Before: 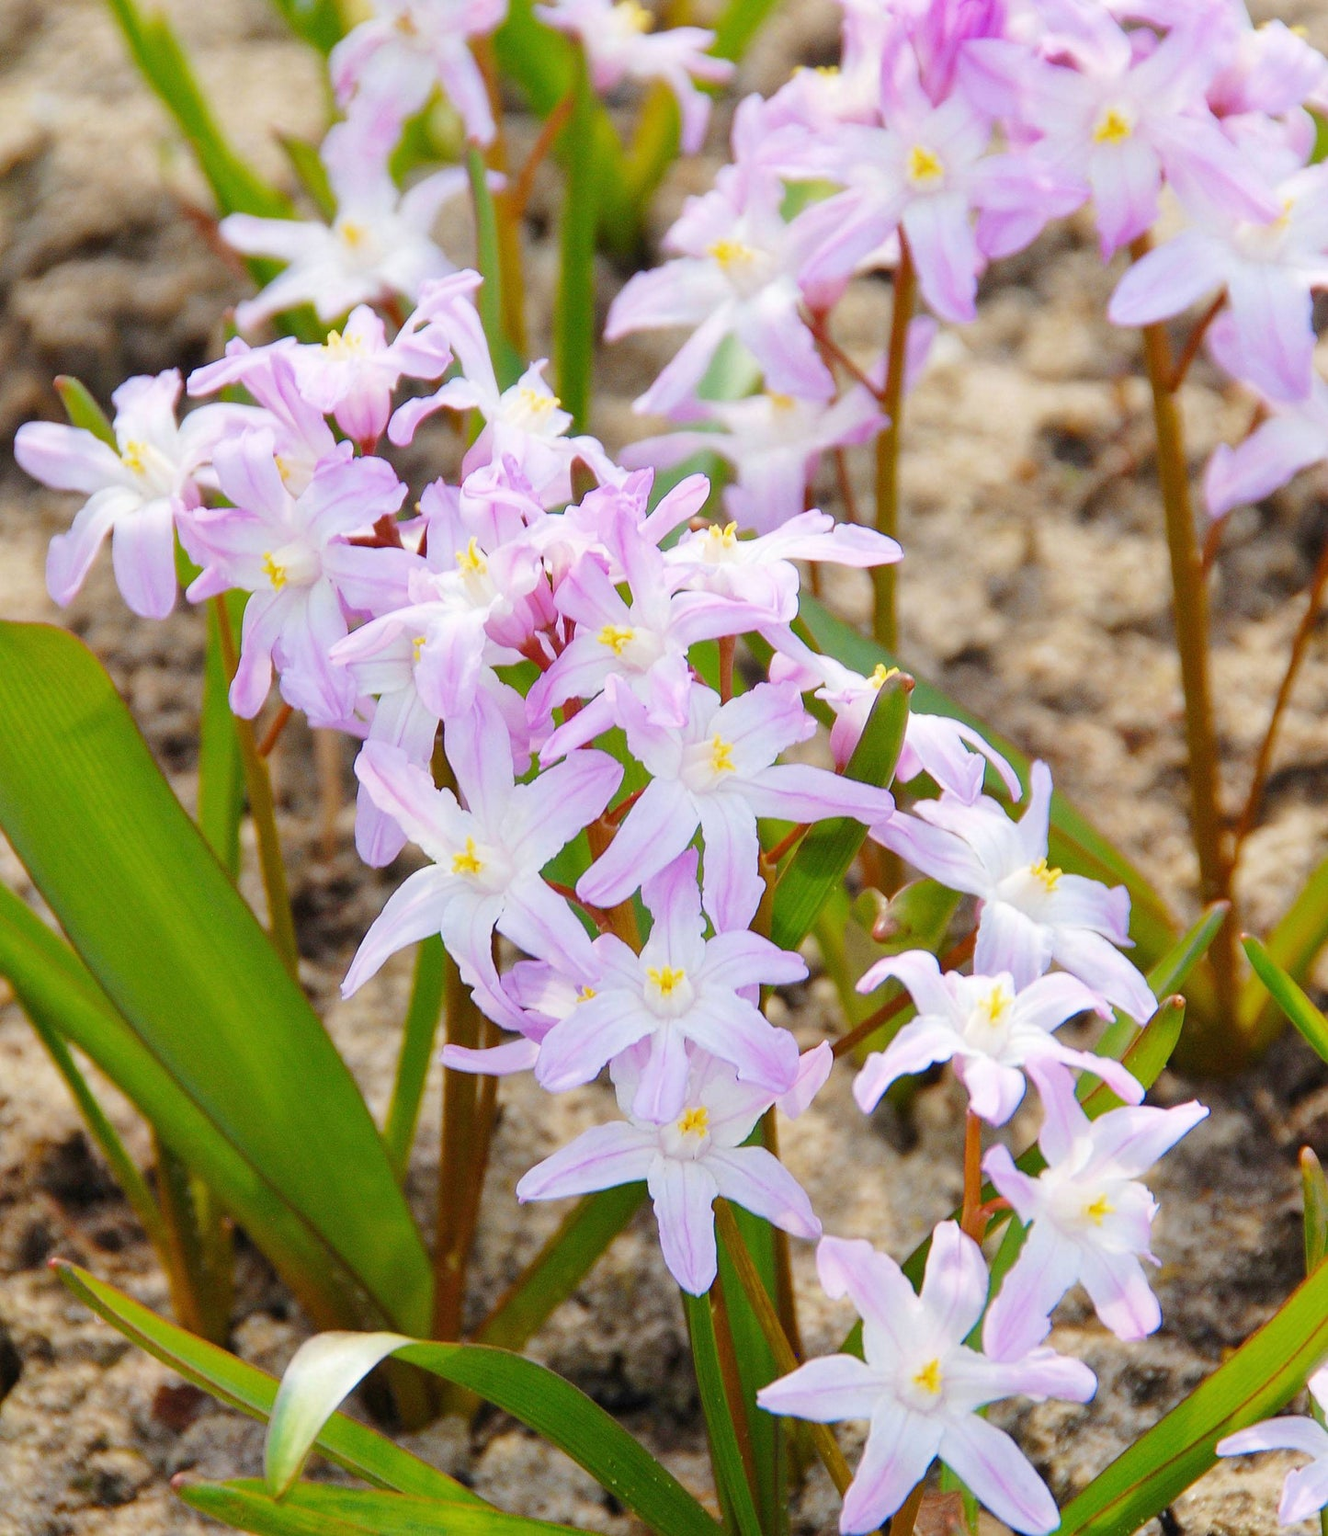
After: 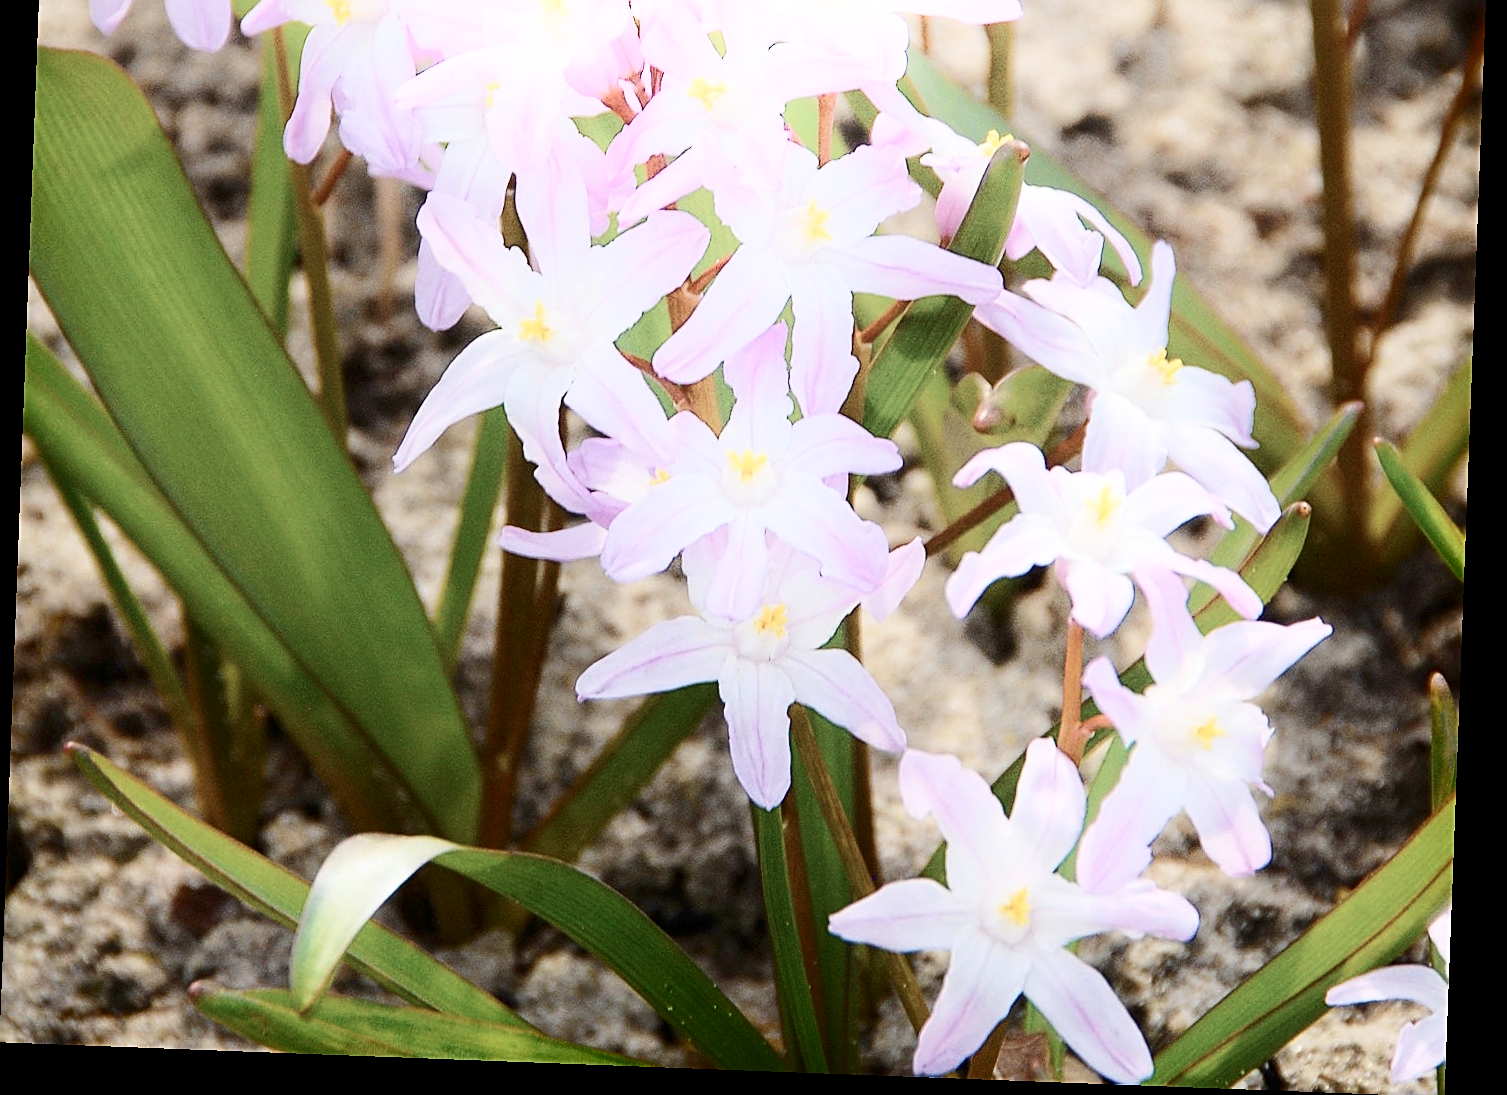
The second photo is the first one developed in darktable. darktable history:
crop and rotate: top 36.435%
shadows and highlights: shadows -54.3, highlights 86.09, soften with gaussian
color correction: highlights a* 0.003, highlights b* -0.283
rotate and perspective: rotation 2.17°, automatic cropping off
contrast brightness saturation: contrast 0.25, saturation -0.31
color balance: output saturation 98.5%
exposure: black level correction 0.001, compensate highlight preservation false
sharpen: on, module defaults
